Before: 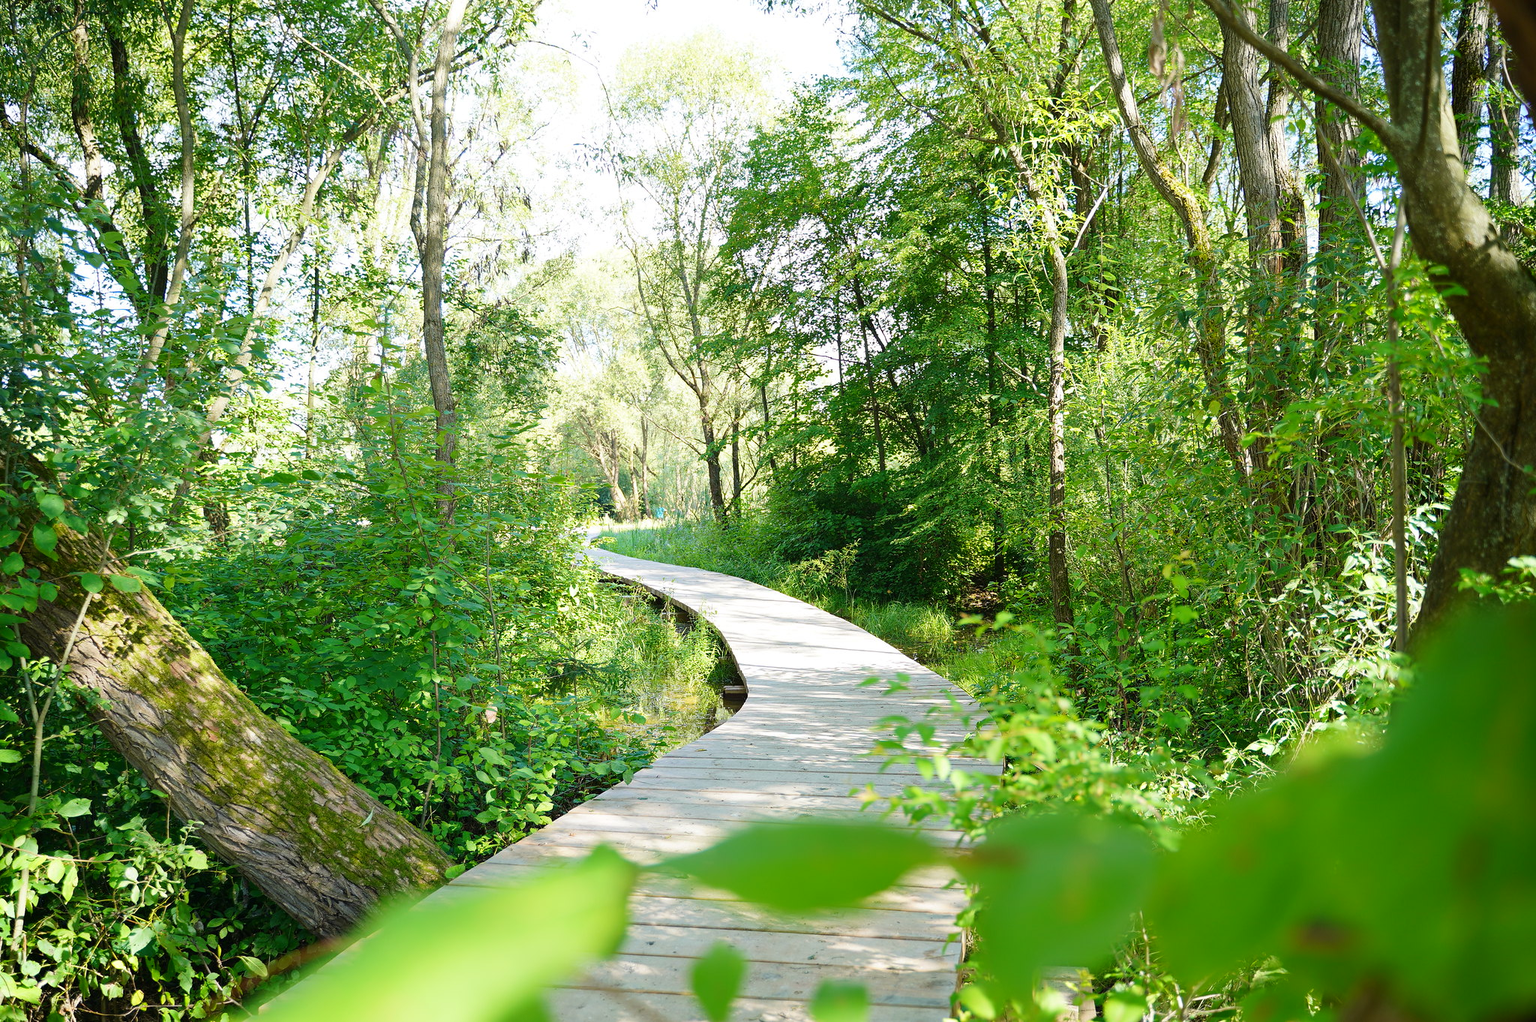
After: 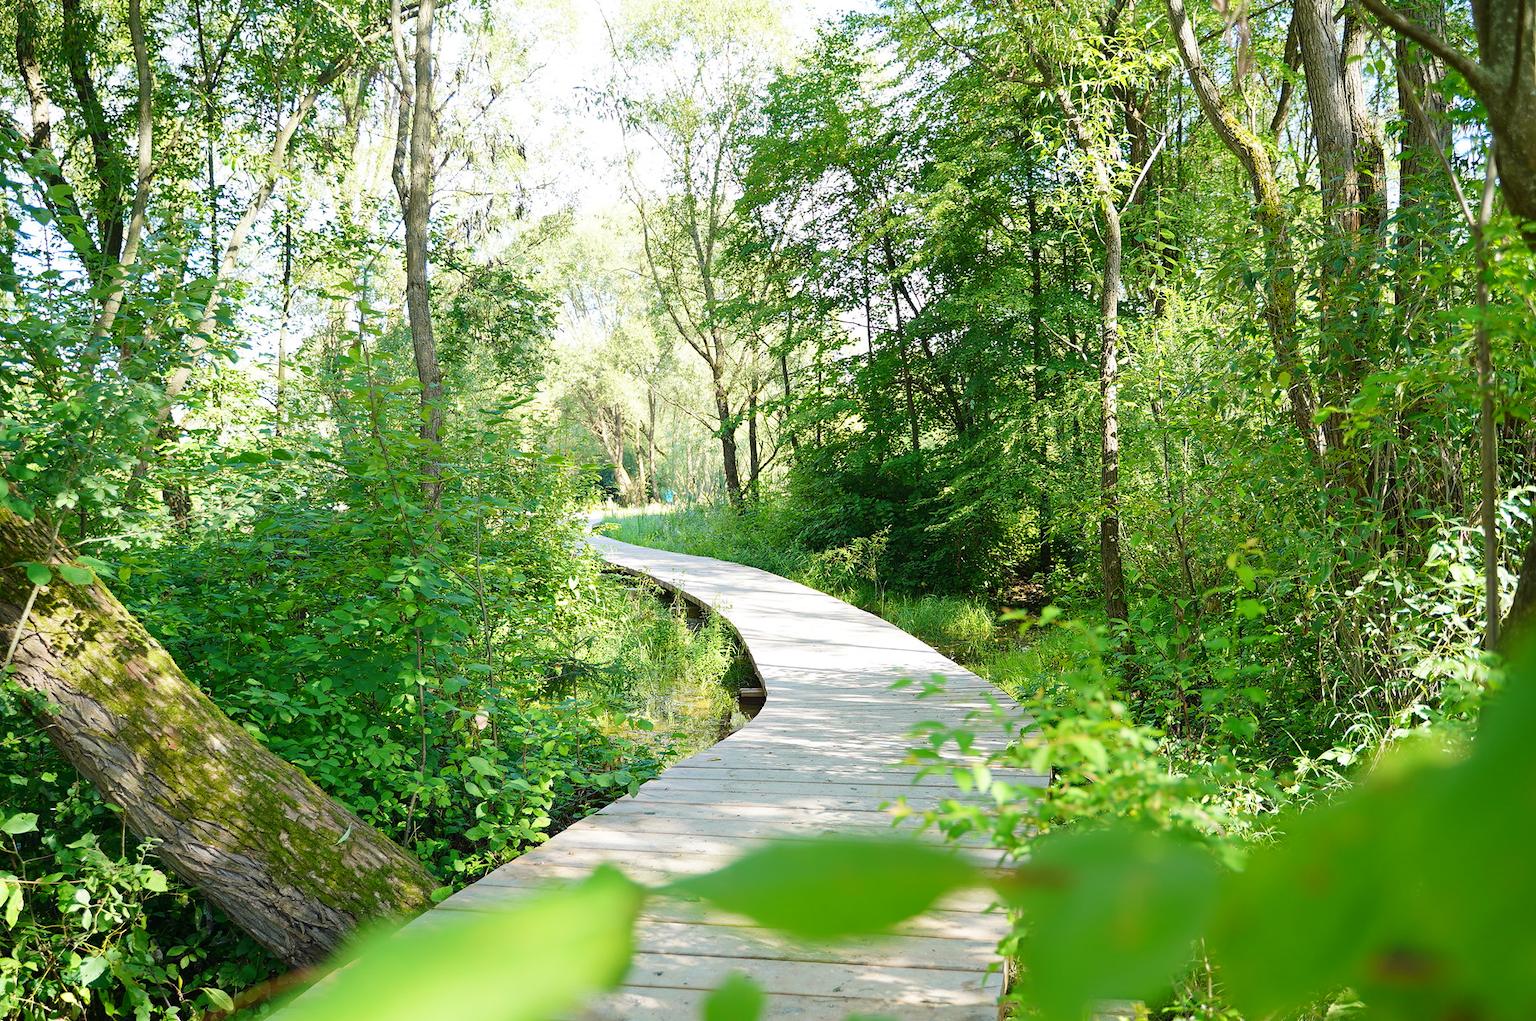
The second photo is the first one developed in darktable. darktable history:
crop: left 3.719%, top 6.457%, right 6.099%, bottom 3.334%
